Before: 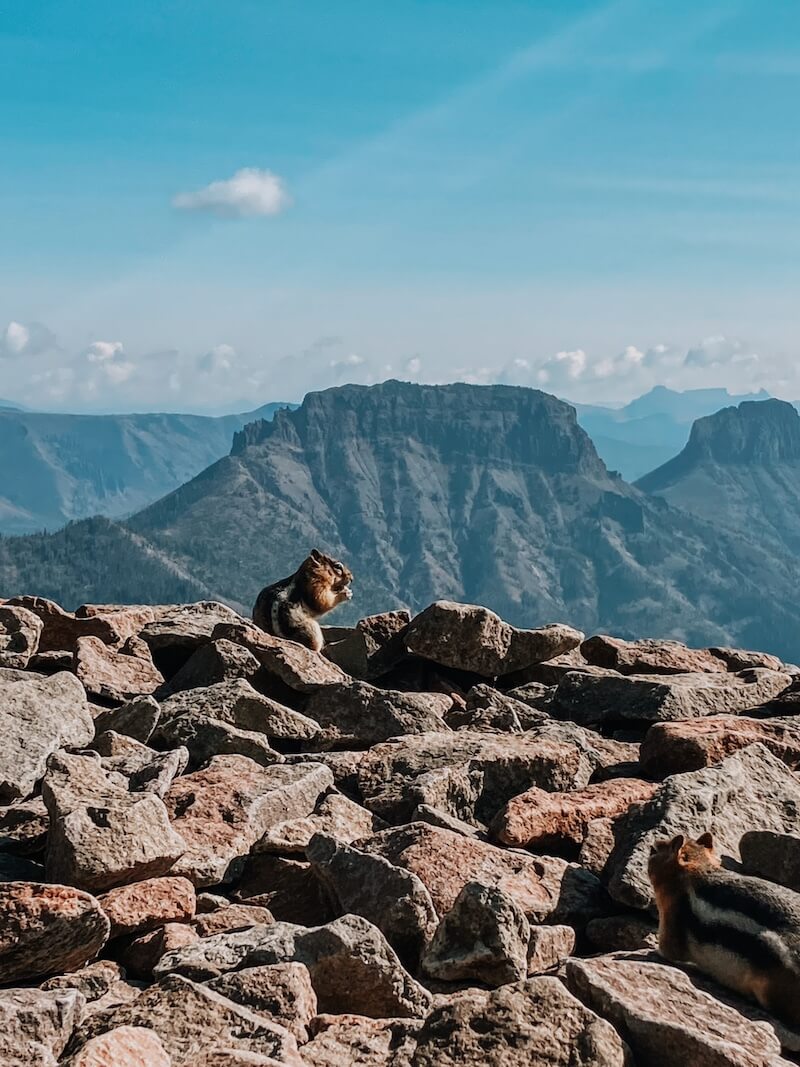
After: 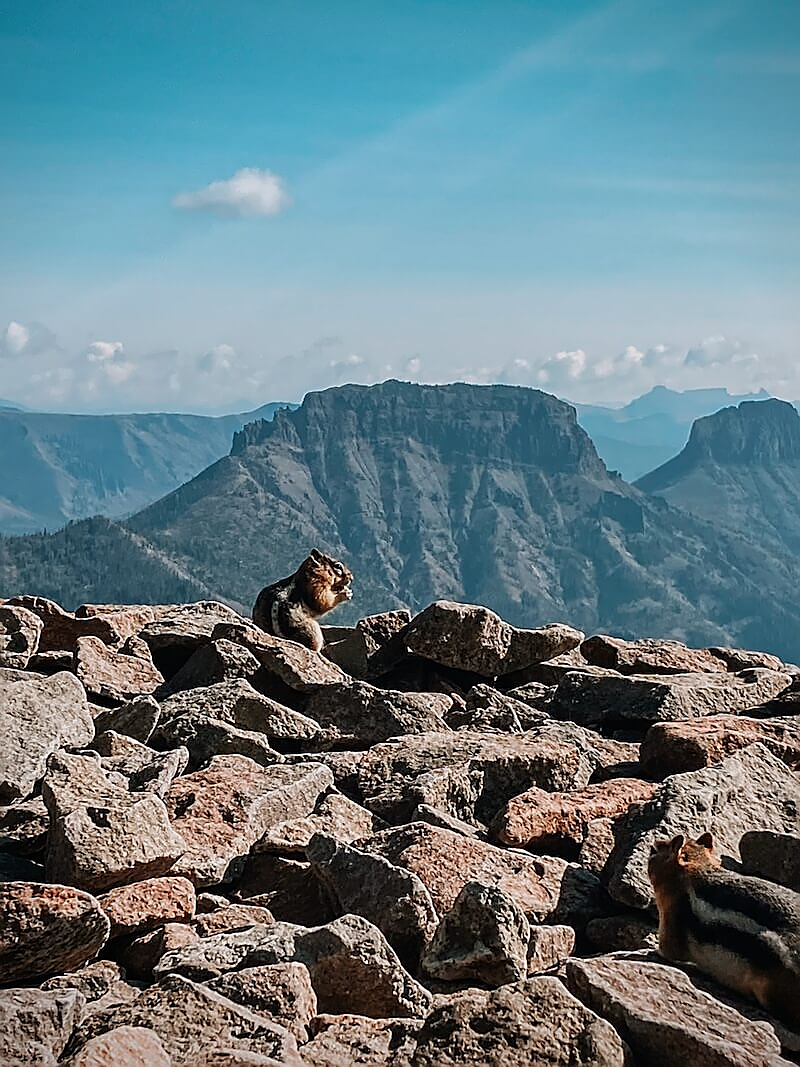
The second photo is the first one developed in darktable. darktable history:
vignetting: saturation 0, unbound false
sharpen: radius 1.4, amount 1.25, threshold 0.7
